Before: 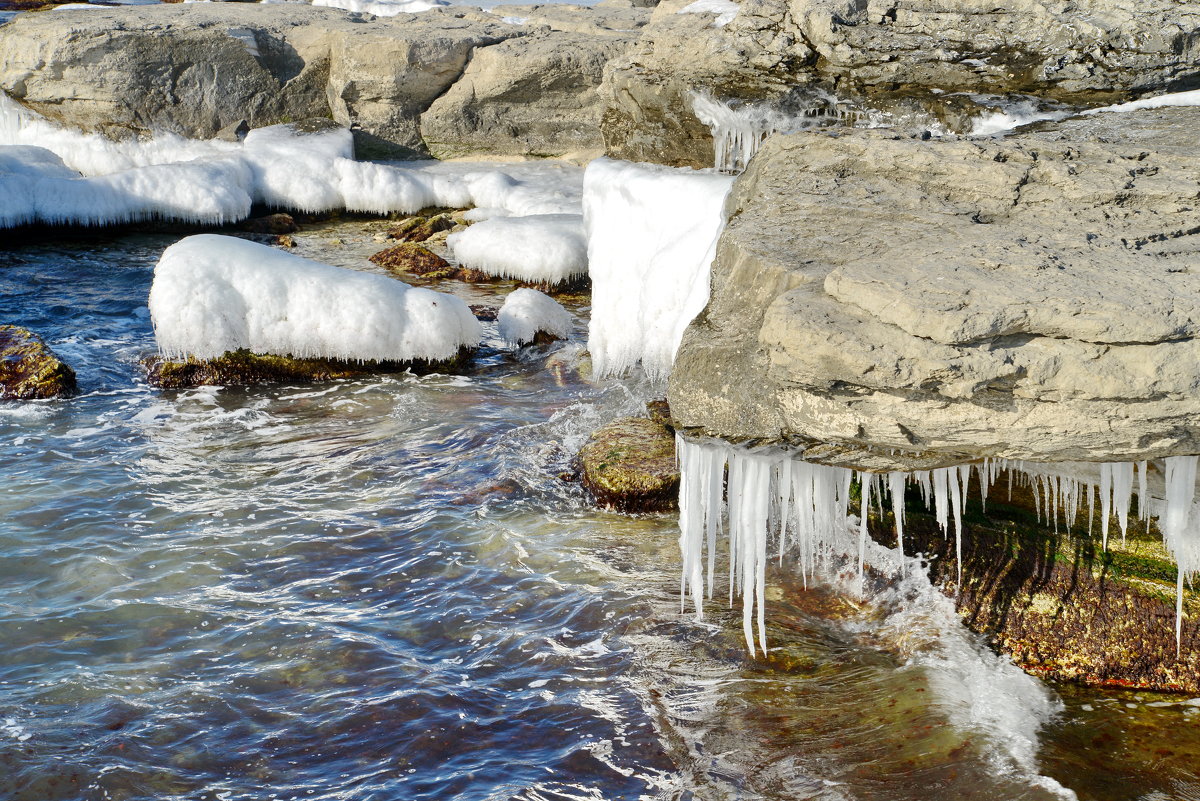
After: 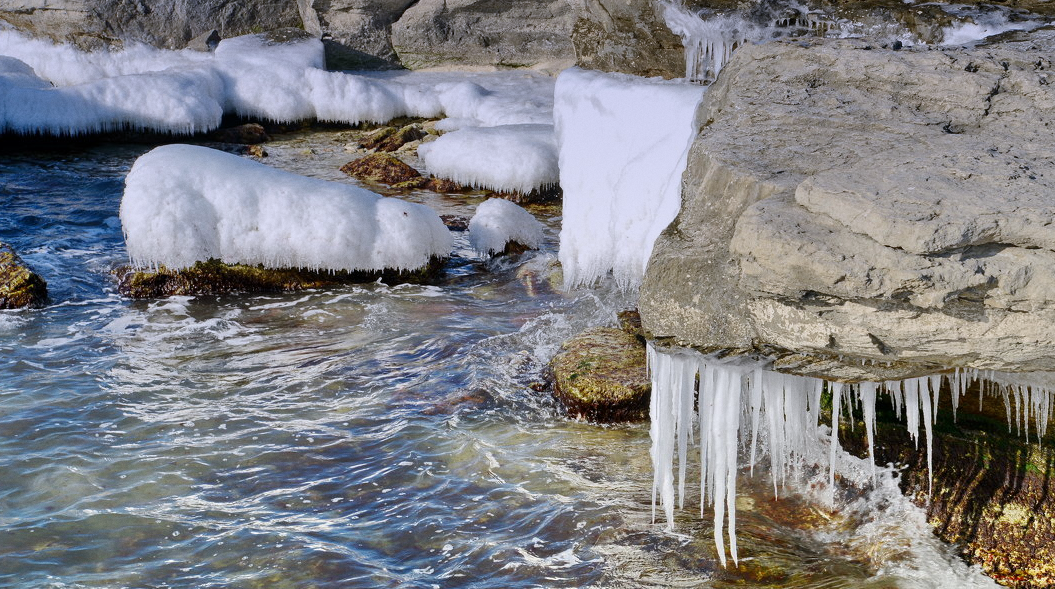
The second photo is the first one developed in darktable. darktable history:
graduated density: hue 238.83°, saturation 50%
grain: coarseness 0.09 ISO, strength 10%
crop and rotate: left 2.425%, top 11.305%, right 9.6%, bottom 15.08%
